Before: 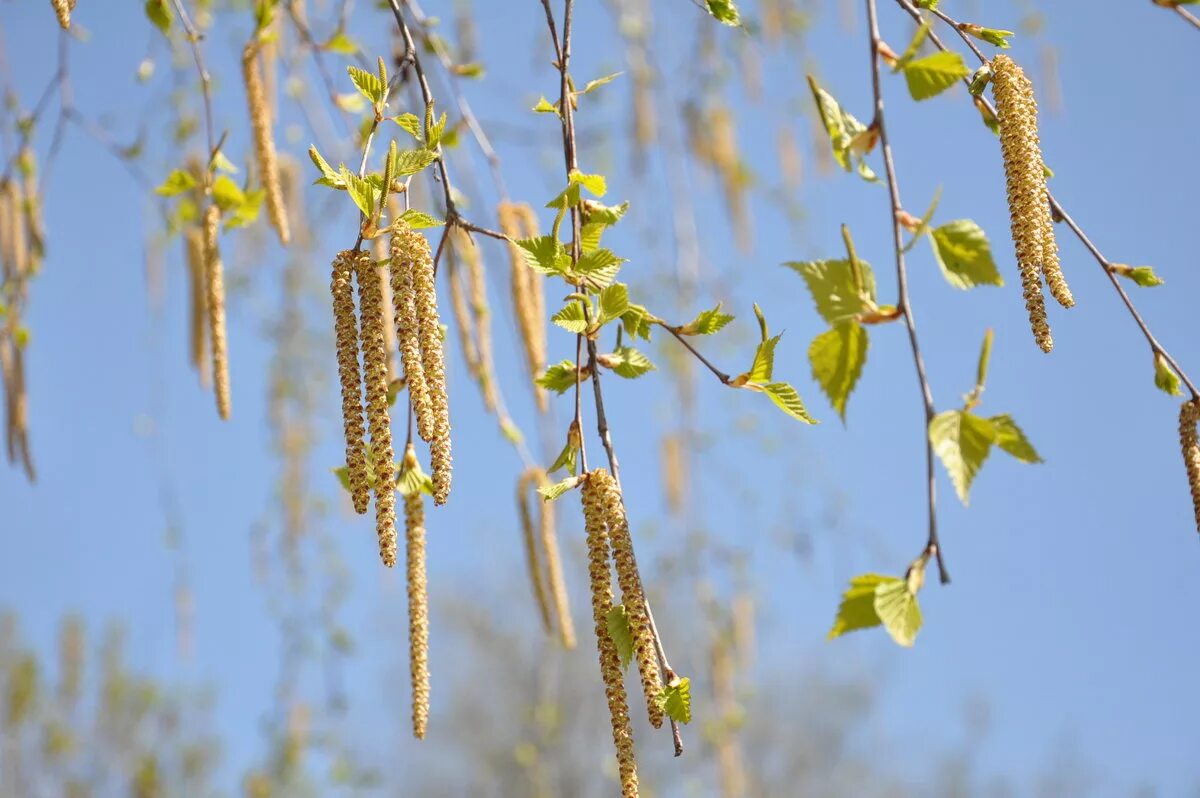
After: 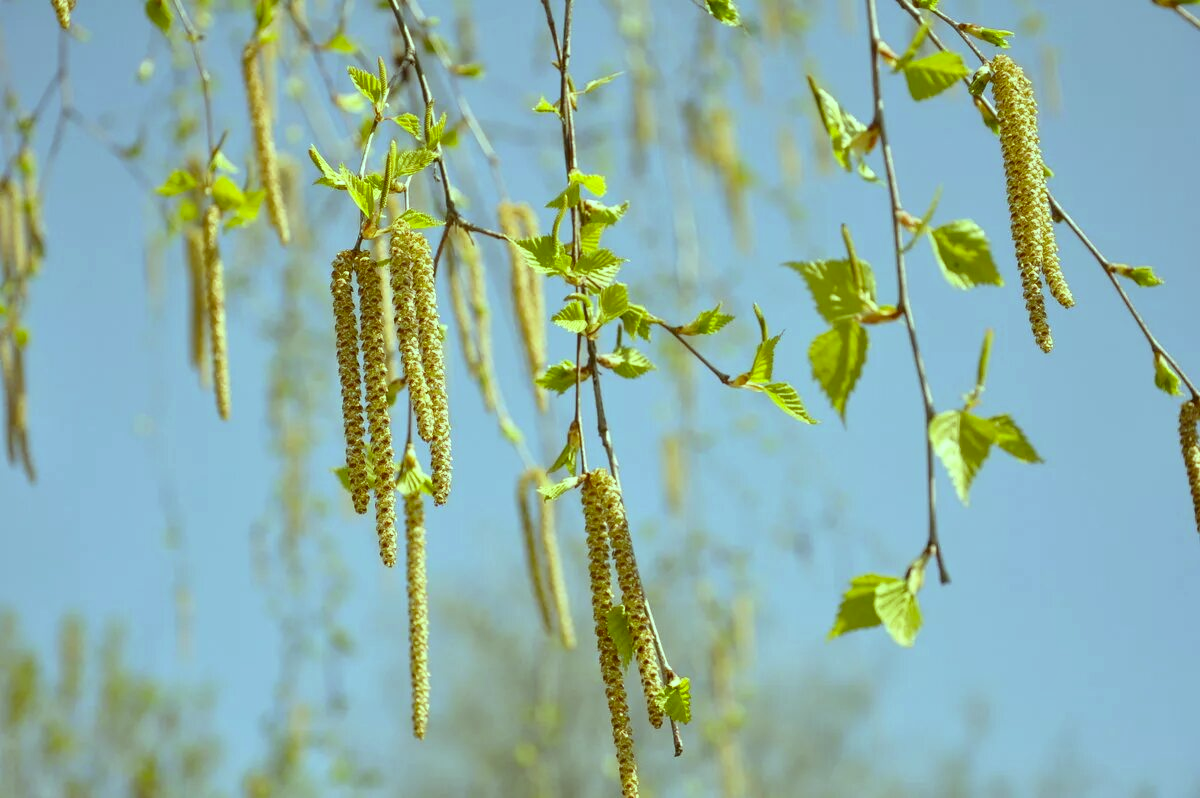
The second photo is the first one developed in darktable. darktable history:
exposure: exposure -0.177 EV, compensate highlight preservation false
color correction: highlights a* -1.43, highlights b* 10.12, shadows a* 0.395, shadows b* 19.35
color balance: mode lift, gamma, gain (sRGB), lift [0.997, 0.979, 1.021, 1.011], gamma [1, 1.084, 0.916, 0.998], gain [1, 0.87, 1.13, 1.101], contrast 4.55%, contrast fulcrum 38.24%, output saturation 104.09%
tone equalizer: on, module defaults
